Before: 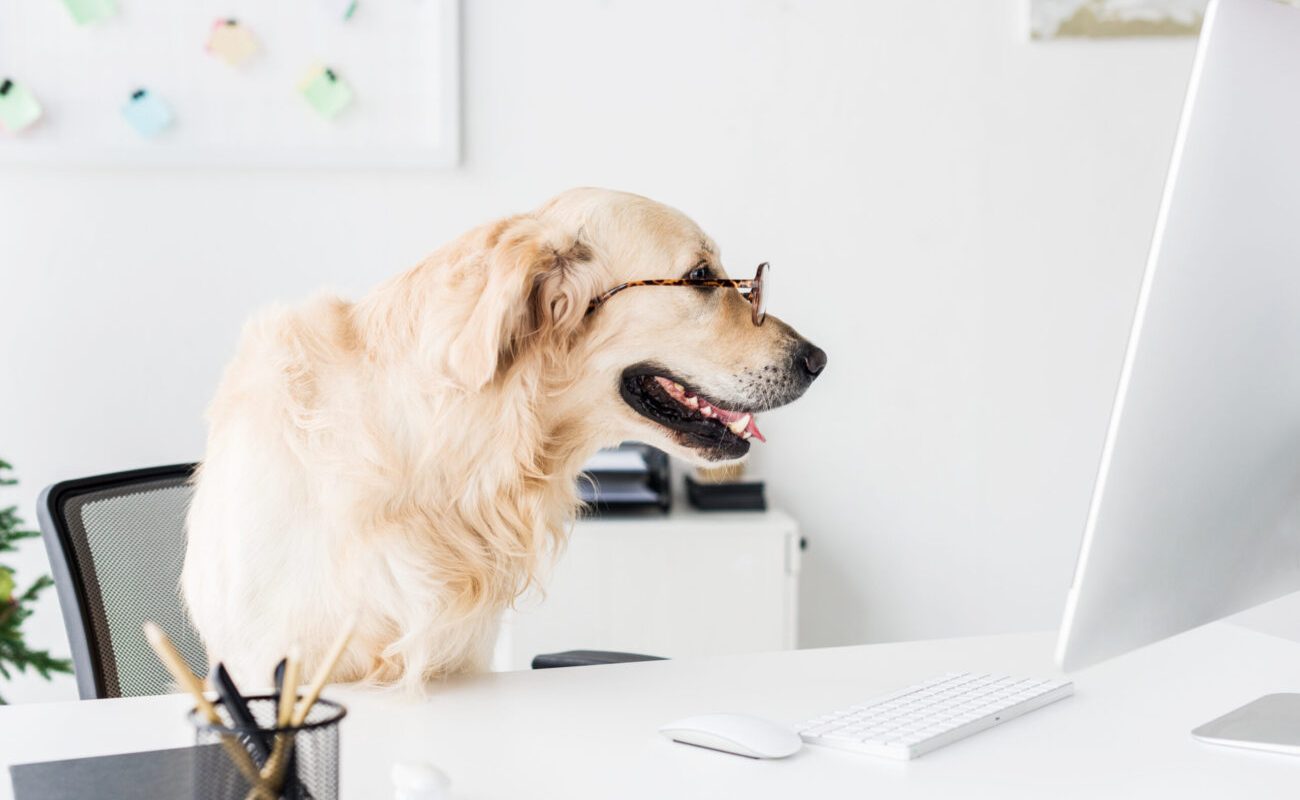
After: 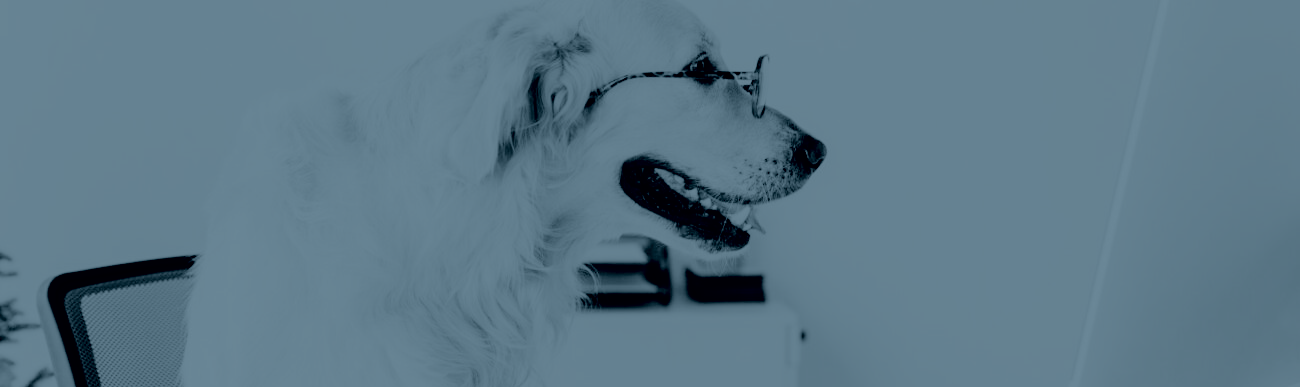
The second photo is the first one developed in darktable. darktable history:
sharpen: radius 2.883, amount 0.868, threshold 47.523
crop and rotate: top 26.056%, bottom 25.543%
exposure: exposure -0.05 EV
base curve: curves: ch0 [(0, 0) (0.036, 0.01) (0.123, 0.254) (0.258, 0.504) (0.507, 0.748) (1, 1)], preserve colors none
colorize: hue 194.4°, saturation 29%, source mix 61.75%, lightness 3.98%, version 1
